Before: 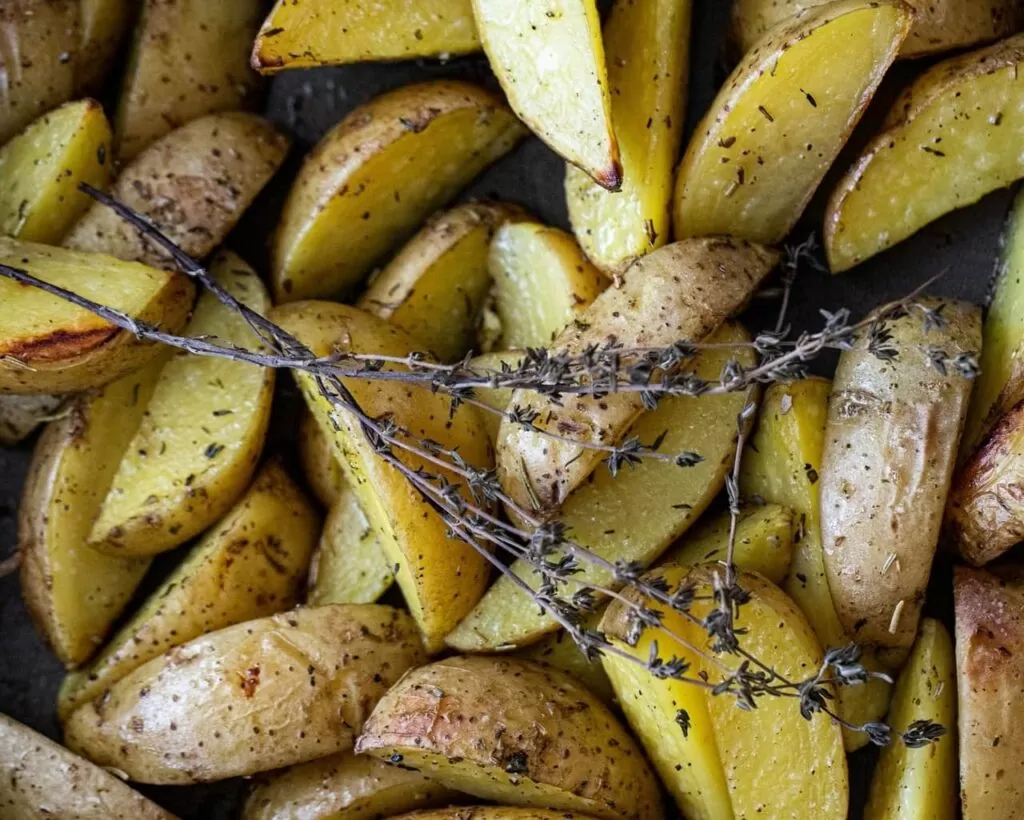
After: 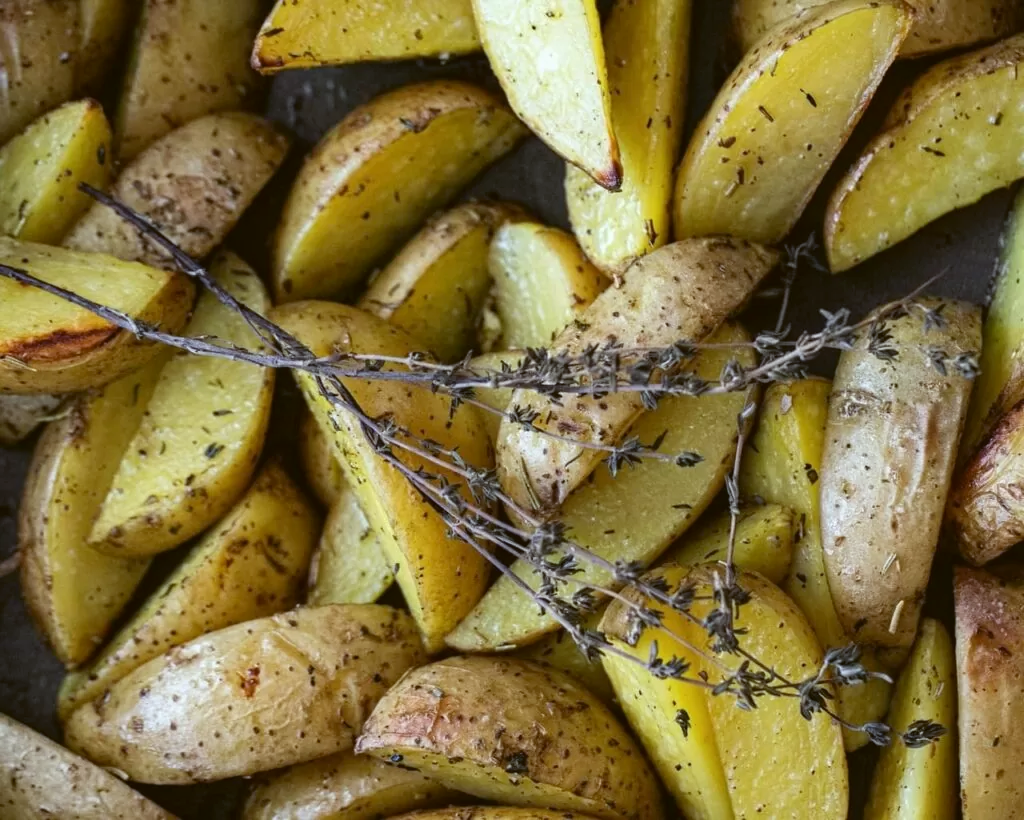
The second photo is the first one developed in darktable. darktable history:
color balance: lift [1.004, 1.002, 1.002, 0.998], gamma [1, 1.007, 1.002, 0.993], gain [1, 0.977, 1.013, 1.023], contrast -3.64%
exposure: exposure 0.078 EV, compensate highlight preservation false
